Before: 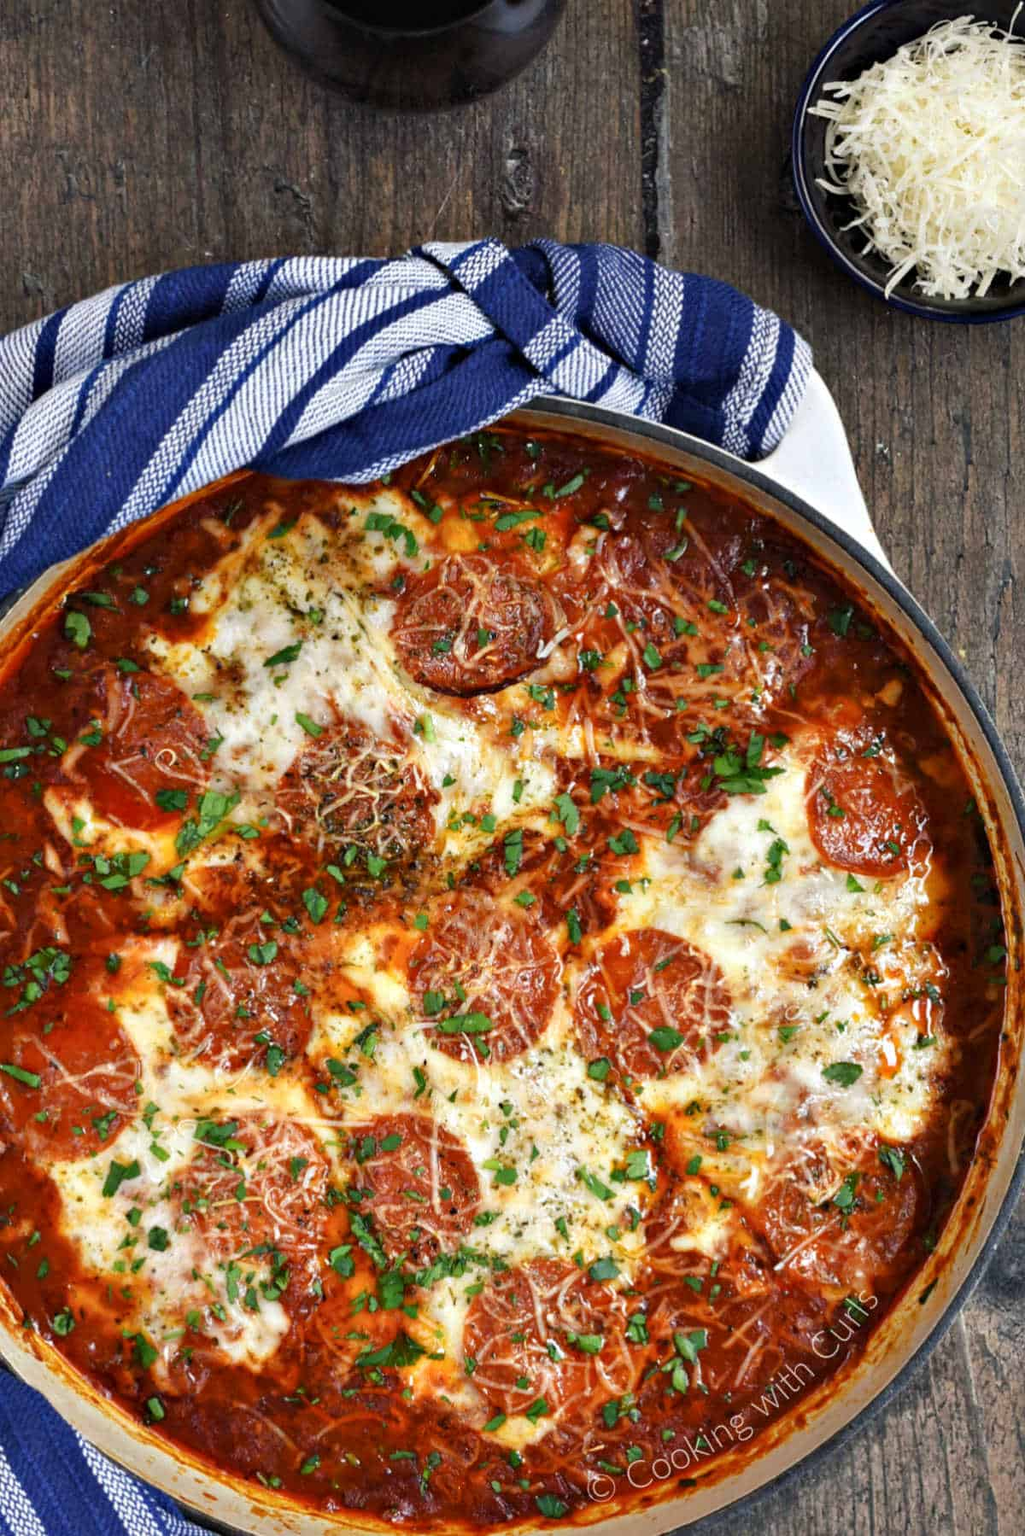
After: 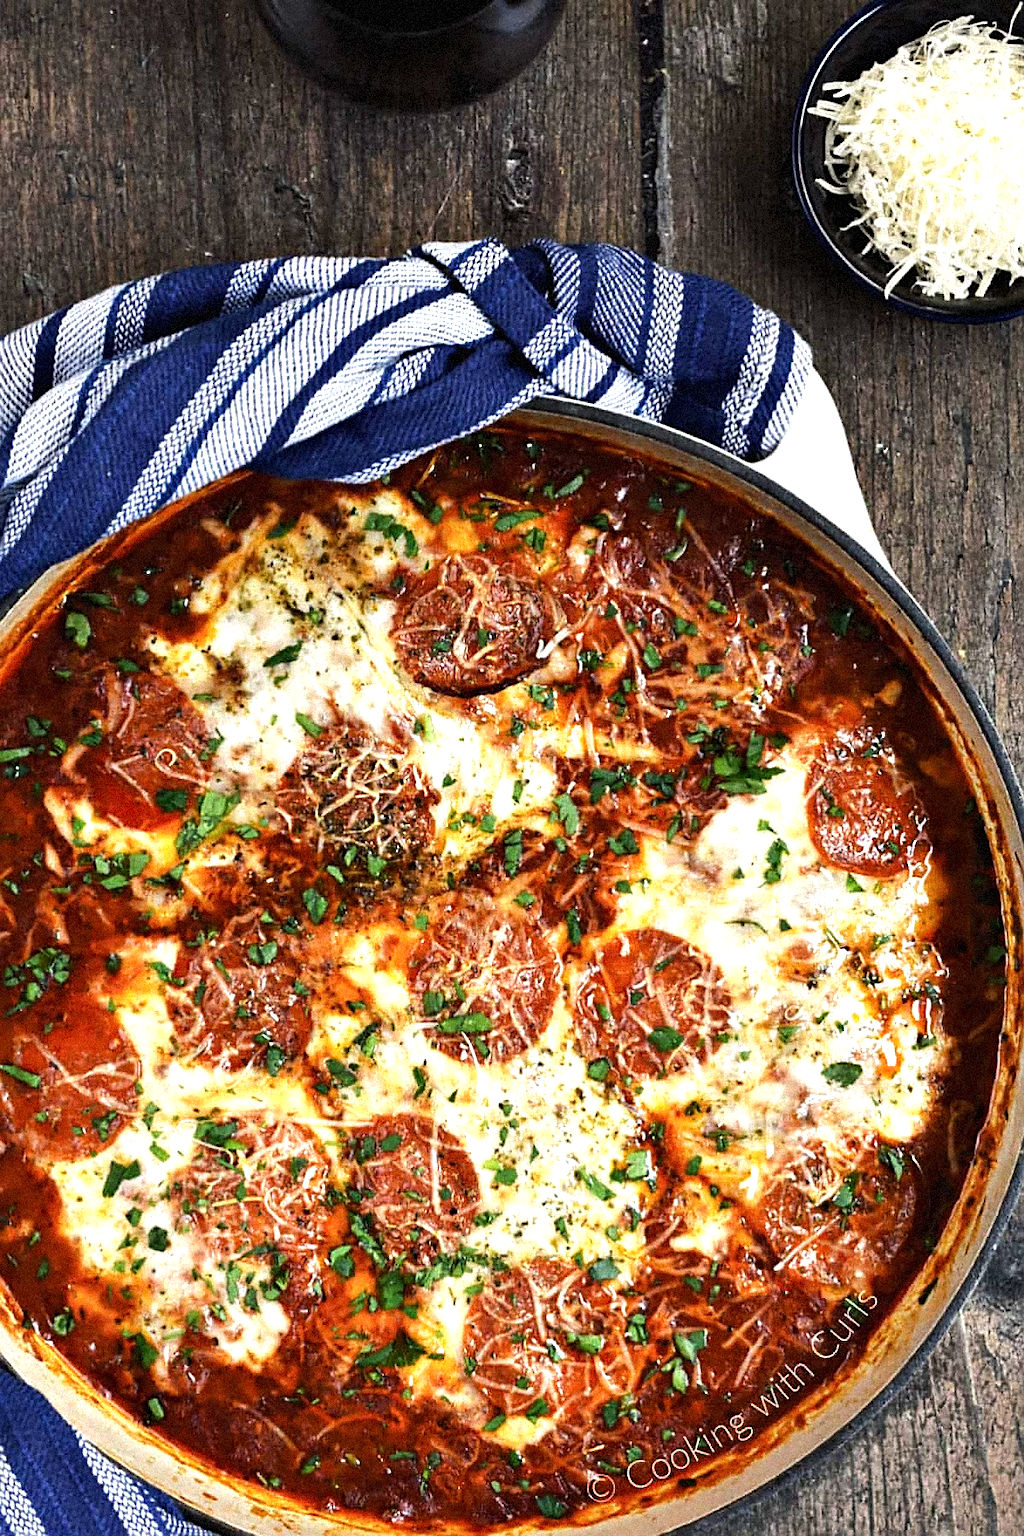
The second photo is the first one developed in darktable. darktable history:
grain: strength 35%, mid-tones bias 0%
tone equalizer: -8 EV -0.75 EV, -7 EV -0.7 EV, -6 EV -0.6 EV, -5 EV -0.4 EV, -3 EV 0.4 EV, -2 EV 0.6 EV, -1 EV 0.7 EV, +0 EV 0.75 EV, edges refinement/feathering 500, mask exposure compensation -1.57 EV, preserve details no
sharpen: on, module defaults
